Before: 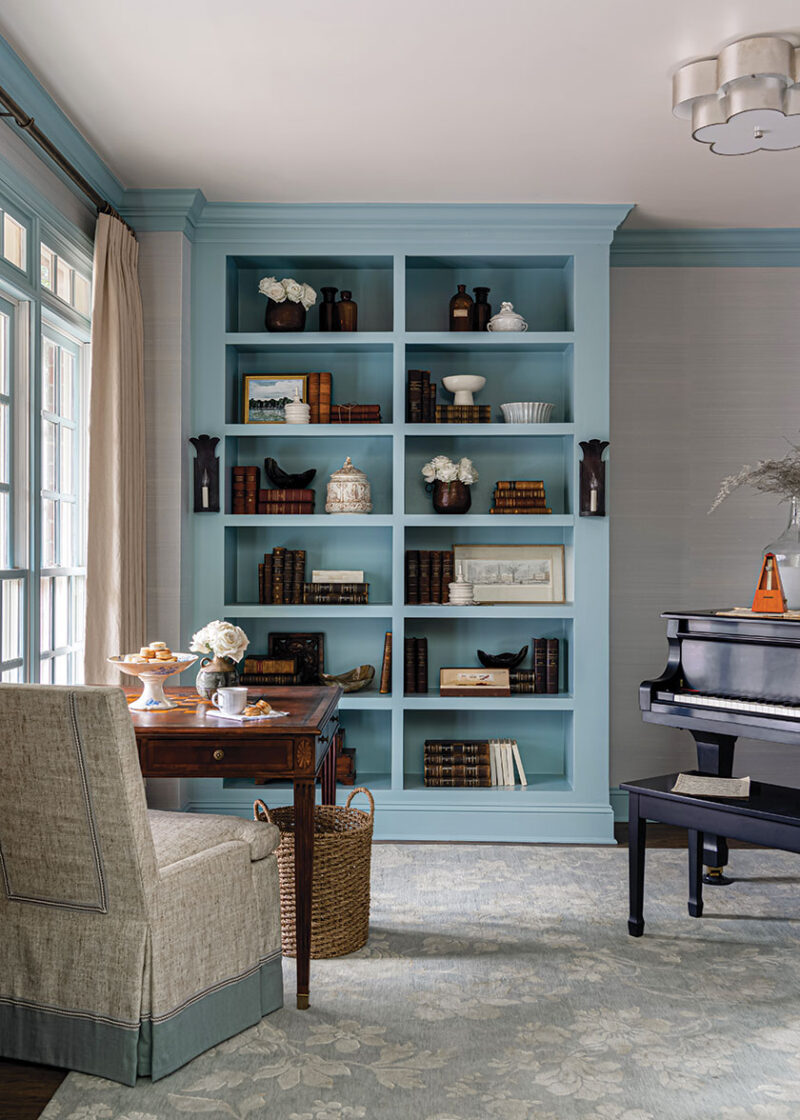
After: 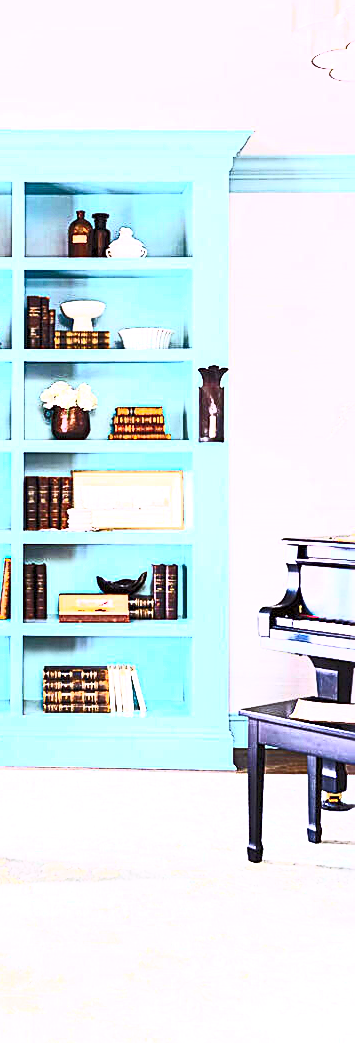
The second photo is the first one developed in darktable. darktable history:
sharpen: on, module defaults
crop: left 47.628%, top 6.643%, right 7.874%
local contrast: highlights 100%, shadows 100%, detail 120%, midtone range 0.2
contrast brightness saturation: contrast 0.83, brightness 0.59, saturation 0.59
exposure: exposure 2.04 EV, compensate highlight preservation false
color correction: highlights a* -2.73, highlights b* -2.09, shadows a* 2.41, shadows b* 2.73
white balance: red 1.05, blue 1.072
